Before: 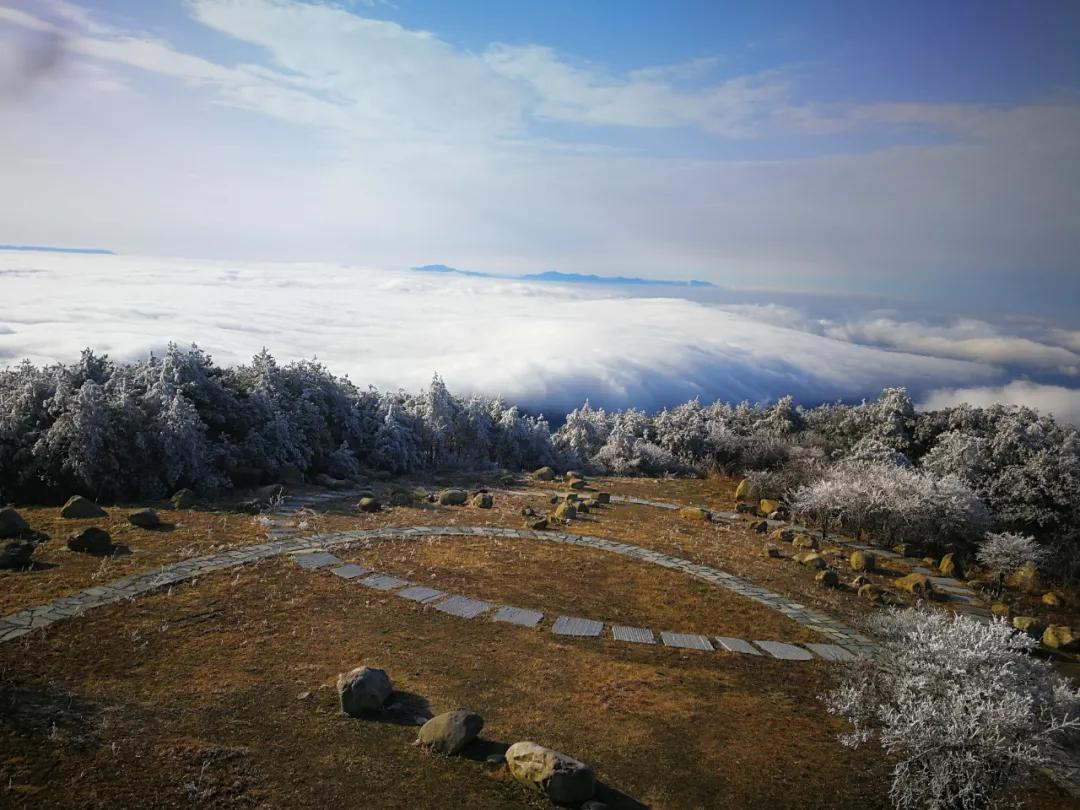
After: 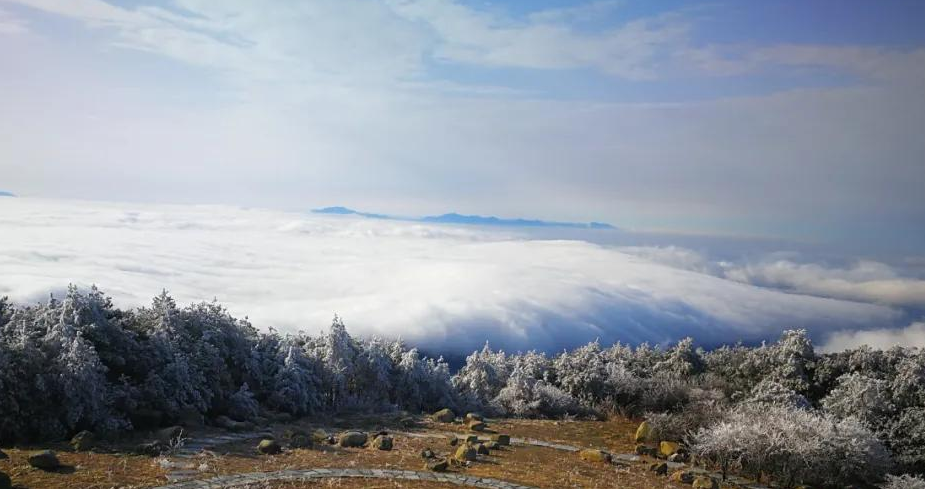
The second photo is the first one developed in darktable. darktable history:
crop and rotate: left 9.345%, top 7.22%, right 4.982%, bottom 32.331%
white balance: emerald 1
